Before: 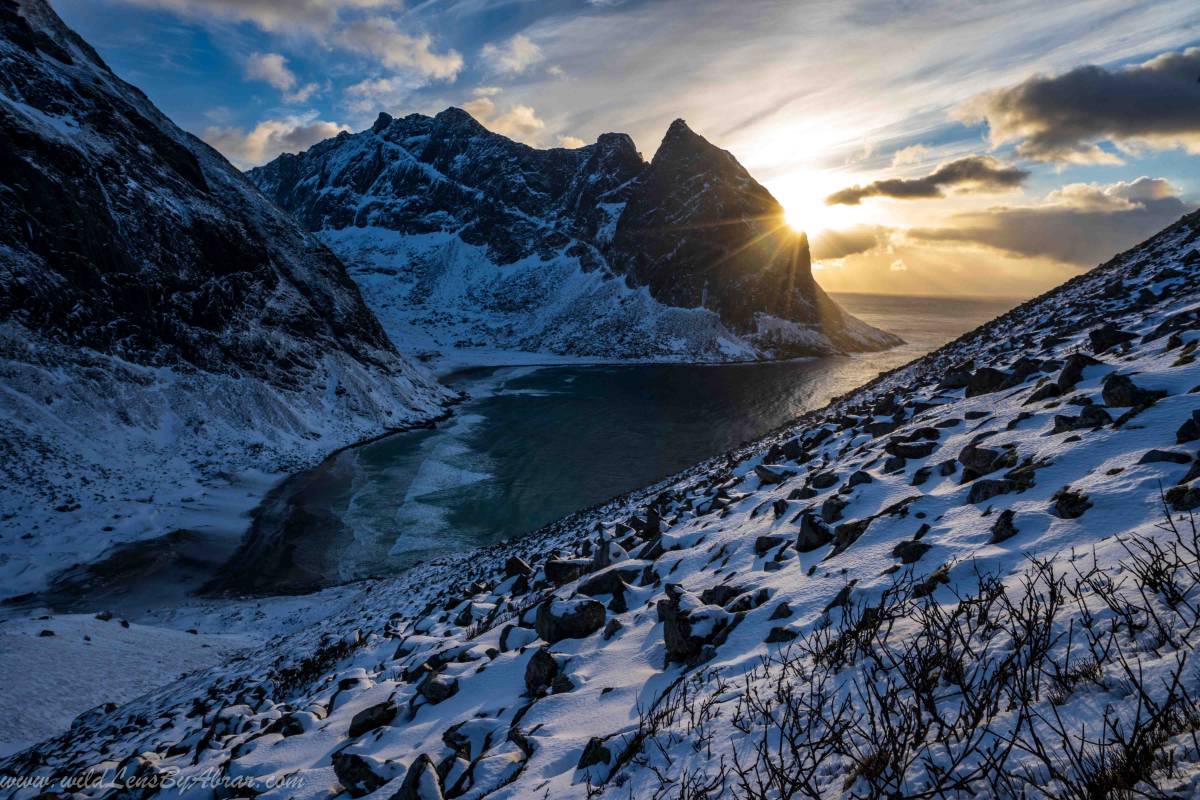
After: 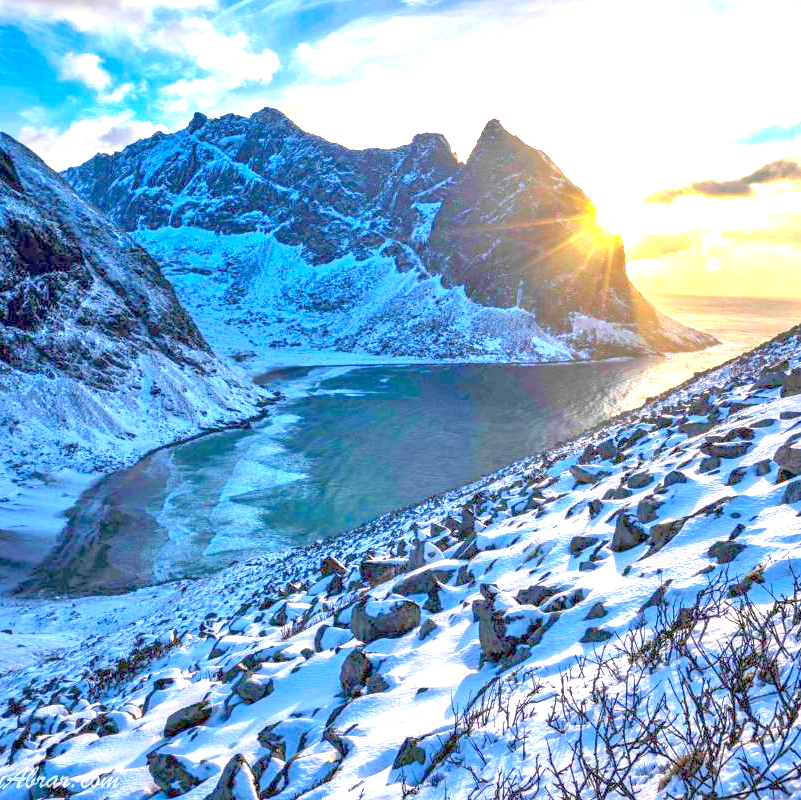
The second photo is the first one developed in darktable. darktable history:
crop: left 15.426%, right 17.819%
exposure: exposure 2.036 EV, compensate highlight preservation false
tone equalizer: -8 EV 1.96 EV, -7 EV 1.98 EV, -6 EV 1.97 EV, -5 EV 2 EV, -4 EV 1.97 EV, -3 EV 1.48 EV, -2 EV 0.986 EV, -1 EV 0.499 EV
contrast brightness saturation: contrast 0.072, brightness 0.073, saturation 0.182
